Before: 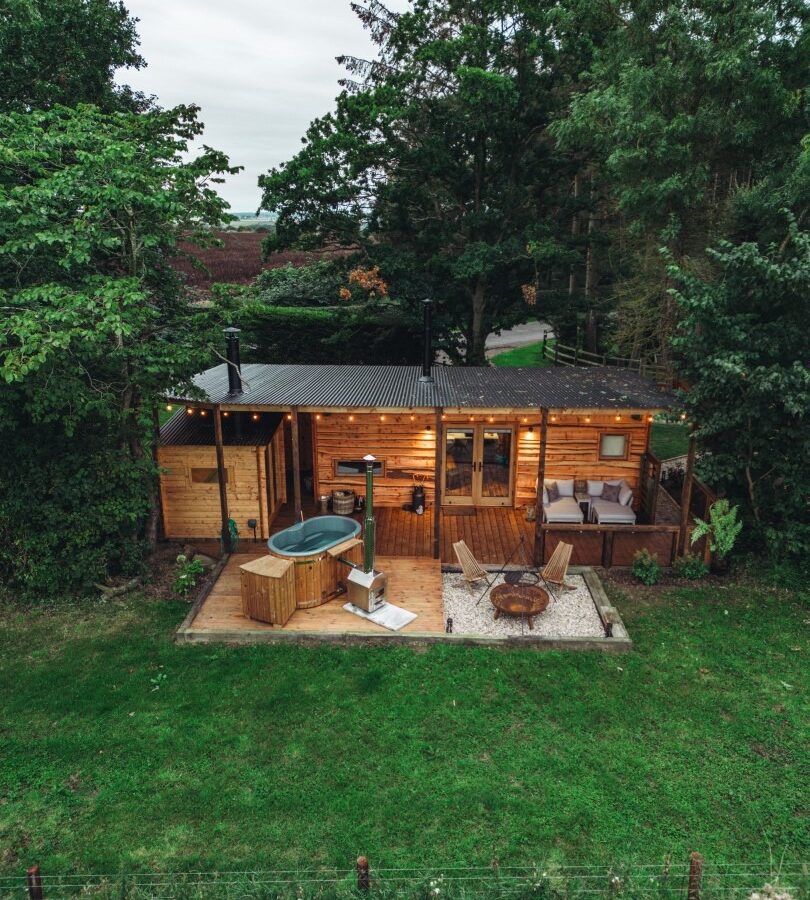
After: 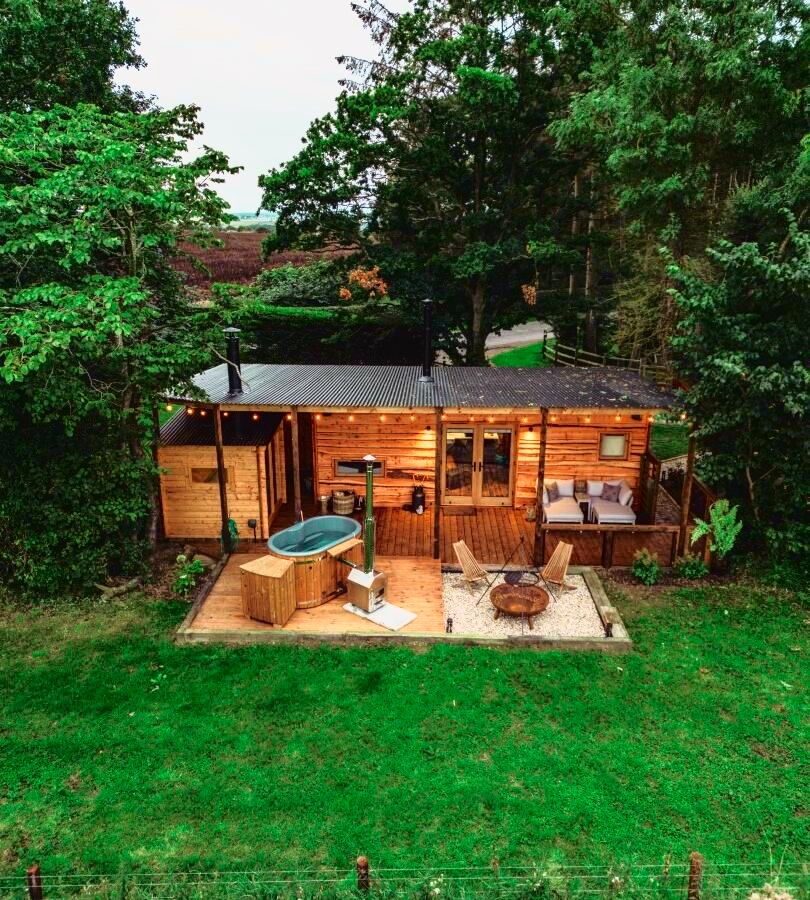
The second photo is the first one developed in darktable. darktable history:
tone curve: curves: ch0 [(0, 0.015) (0.091, 0.055) (0.184, 0.159) (0.304, 0.382) (0.492, 0.579) (0.628, 0.755) (0.832, 0.932) (0.984, 0.963)]; ch1 [(0, 0) (0.34, 0.235) (0.493, 0.5) (0.547, 0.586) (0.764, 0.815) (1, 1)]; ch2 [(0, 0) (0.44, 0.458) (0.476, 0.477) (0.542, 0.594) (0.674, 0.724) (1, 1)], color space Lab, independent channels, preserve colors none
